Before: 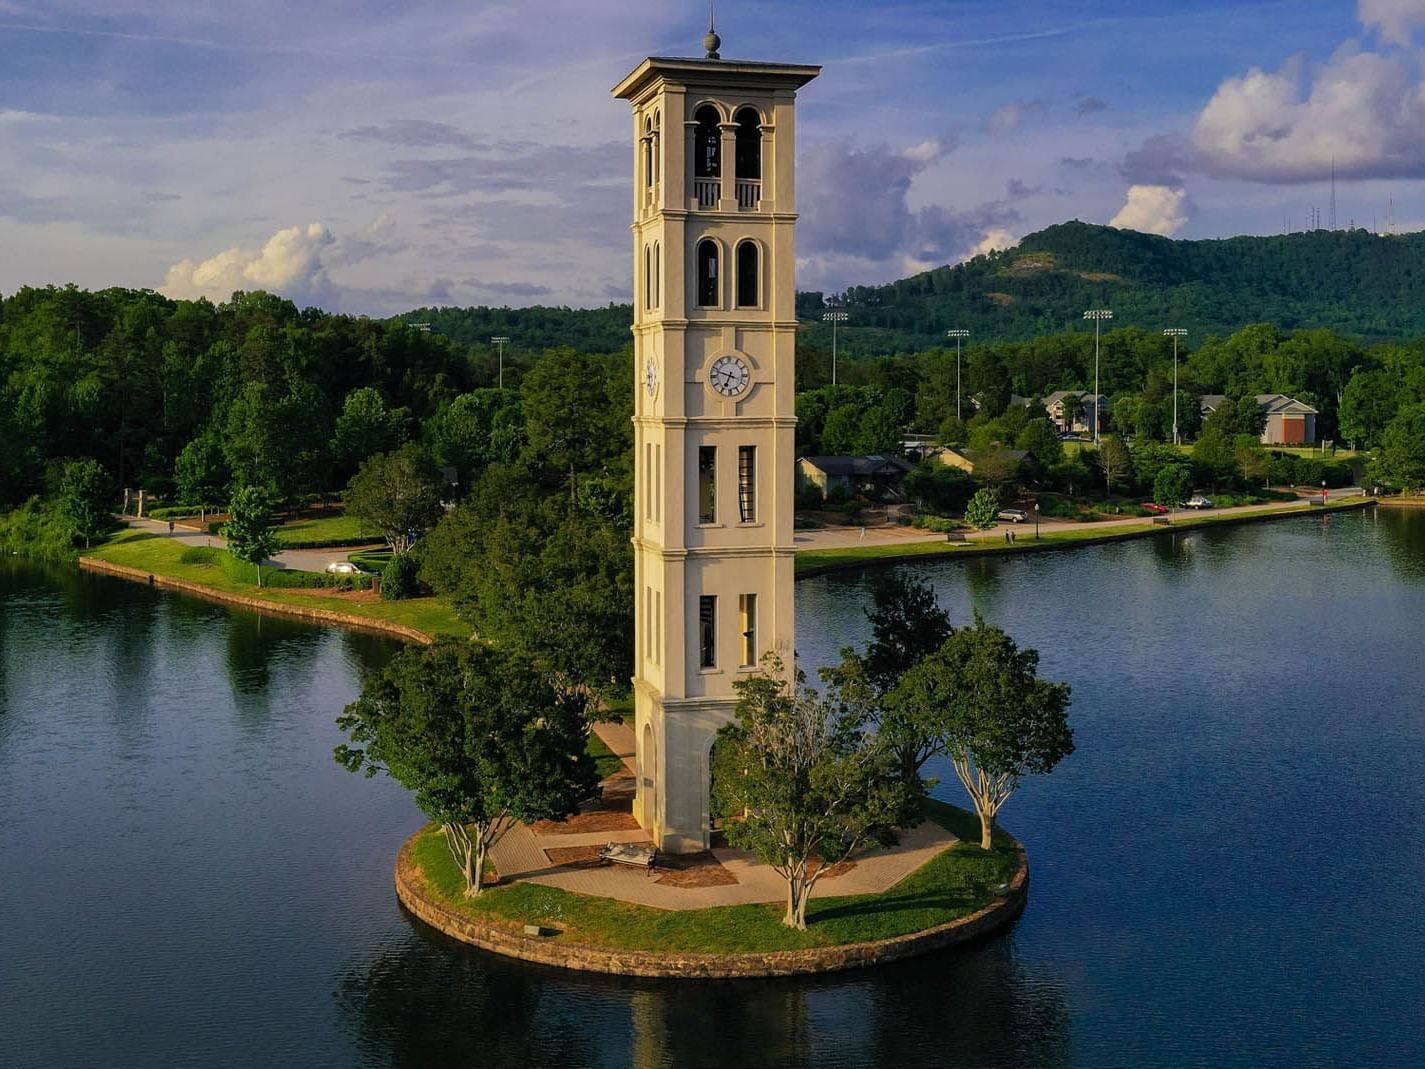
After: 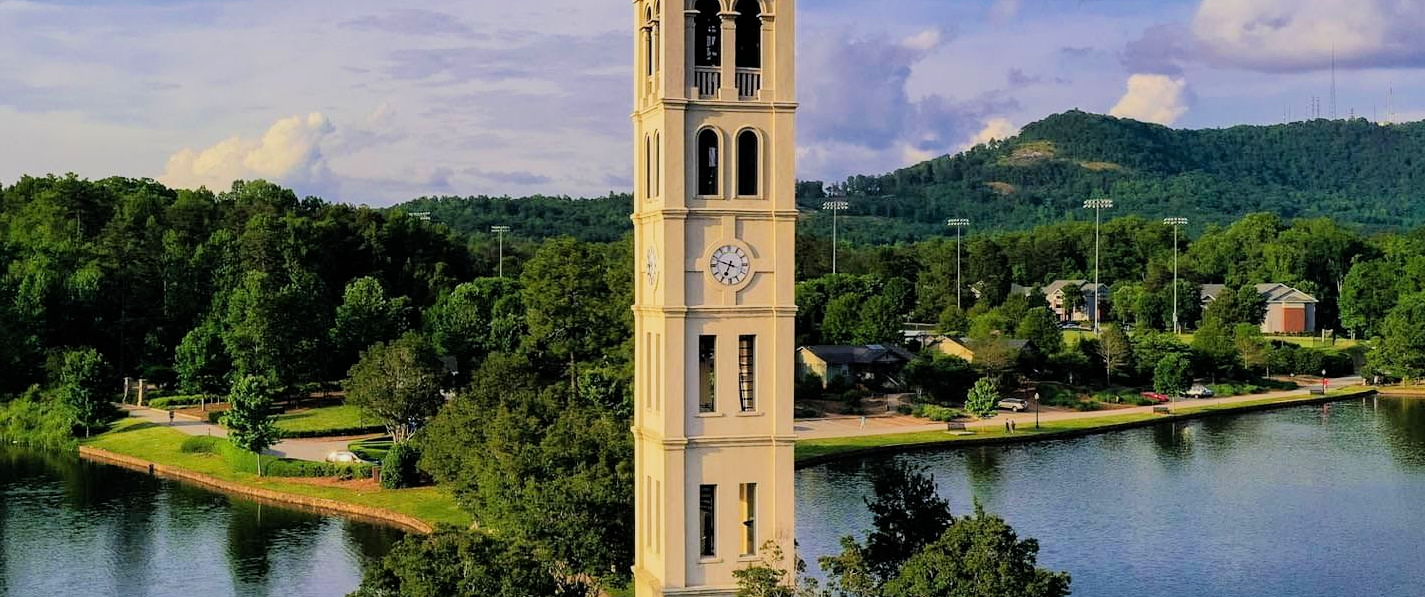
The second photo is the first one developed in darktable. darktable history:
filmic rgb: black relative exposure -6.99 EV, white relative exposure 5.62 EV, hardness 2.86, color science v6 (2022)
exposure: exposure 1 EV, compensate highlight preservation false
crop and rotate: top 10.414%, bottom 33.663%
